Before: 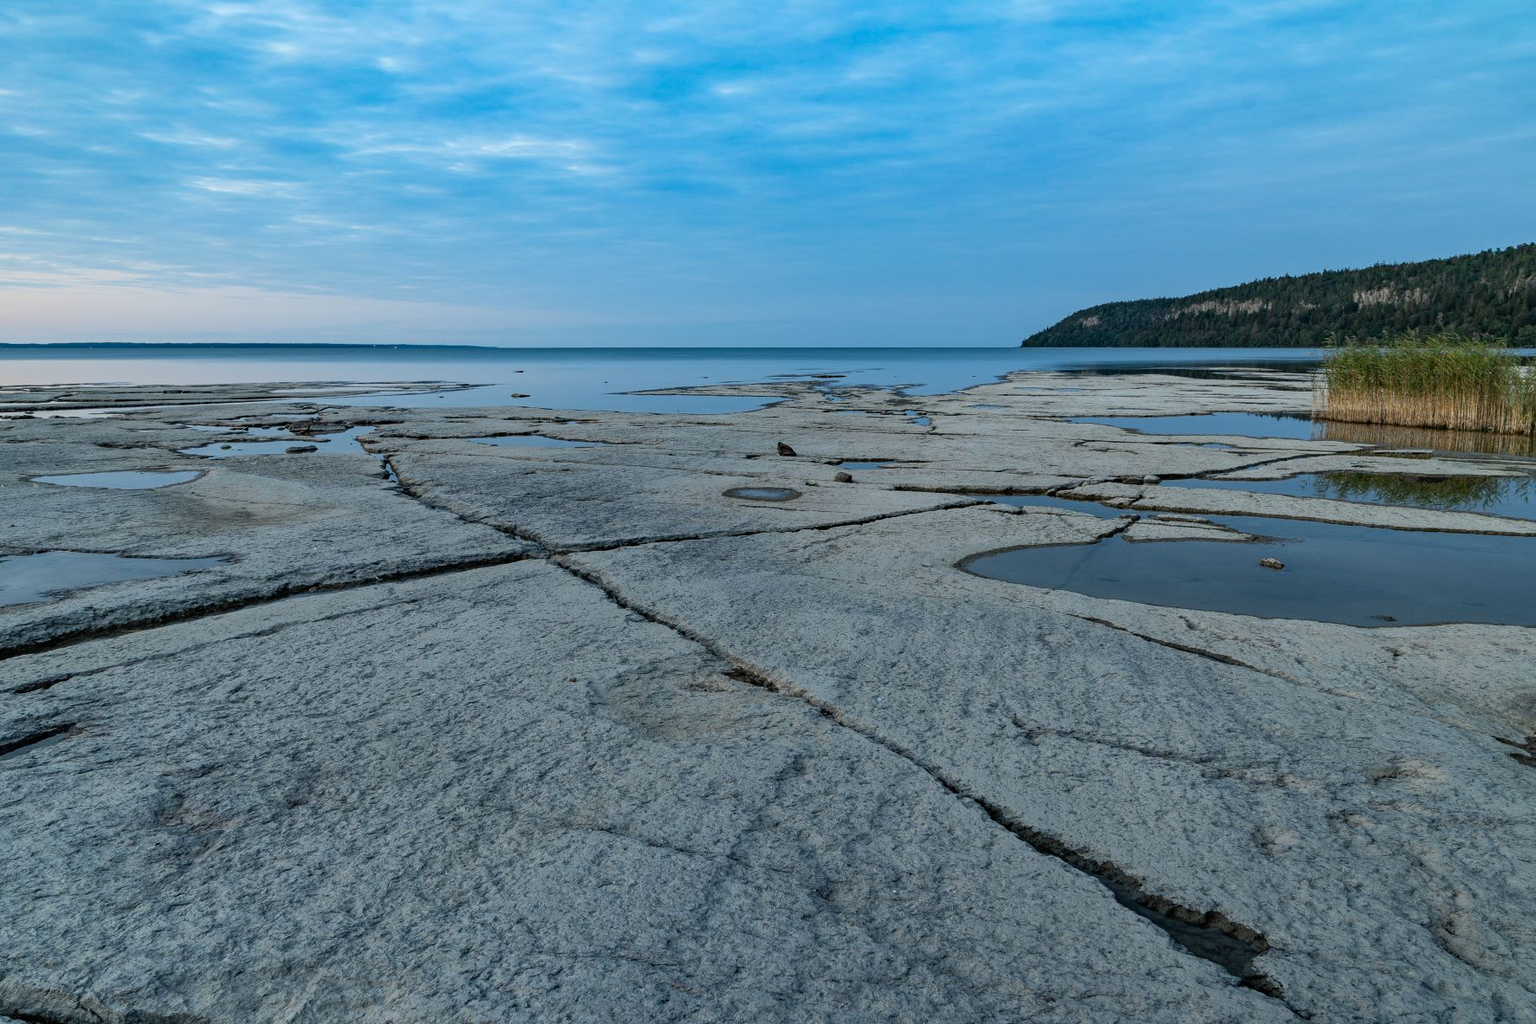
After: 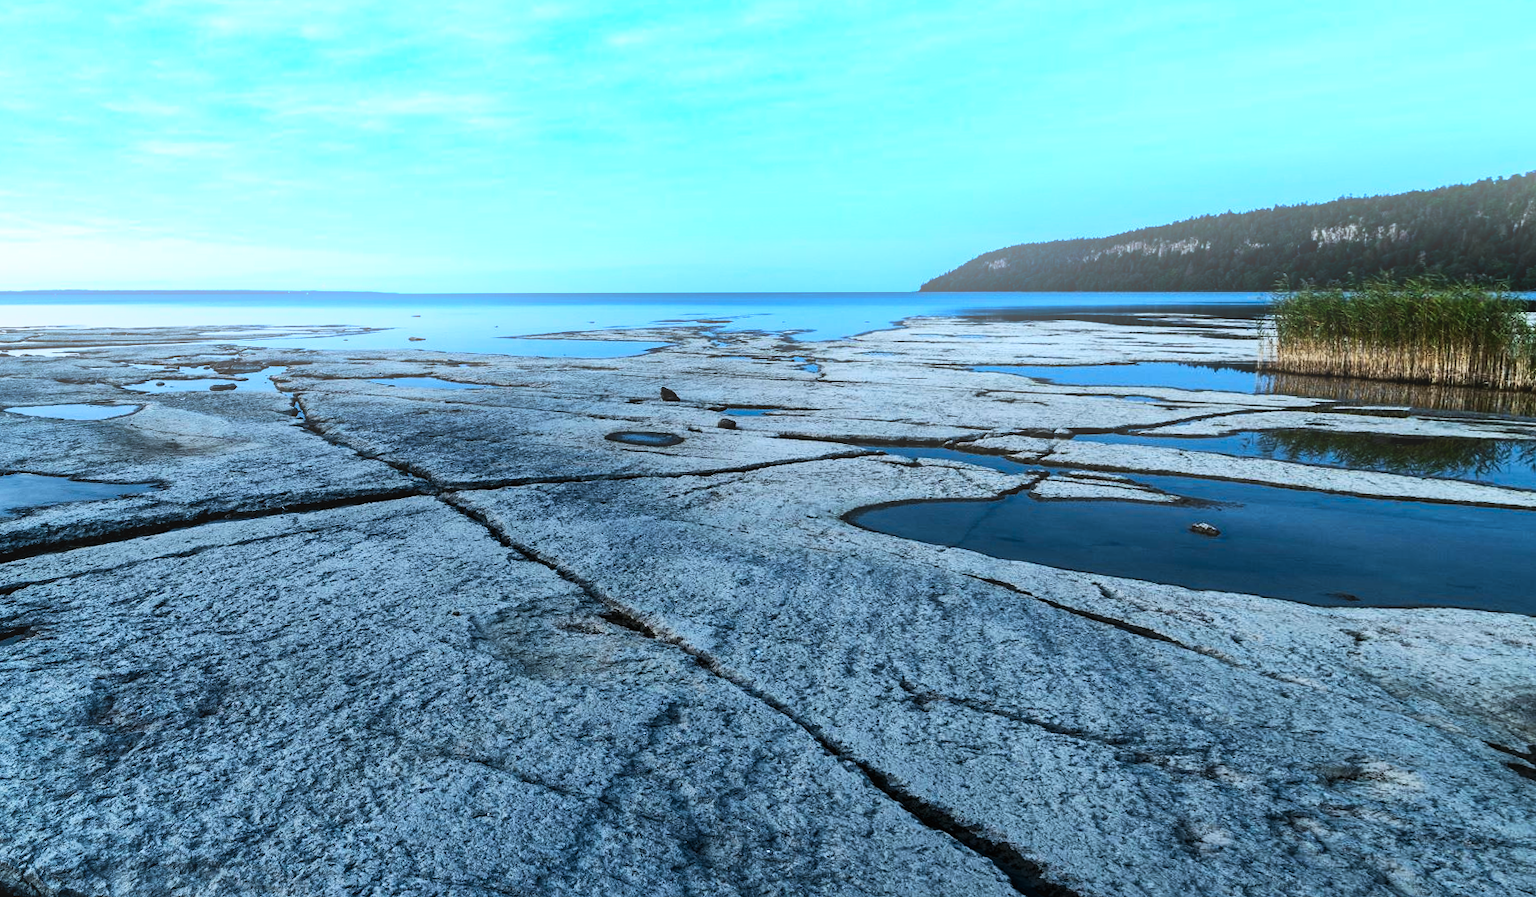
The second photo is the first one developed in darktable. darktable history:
contrast brightness saturation: contrast 0.4, brightness 0.1, saturation 0.21
levels: levels [0.026, 0.507, 0.987]
bloom: on, module defaults
rotate and perspective: rotation 1.69°, lens shift (vertical) -0.023, lens shift (horizontal) -0.291, crop left 0.025, crop right 0.988, crop top 0.092, crop bottom 0.842
tone curve: curves: ch0 [(0, 0) (0.003, 0.038) (0.011, 0.035) (0.025, 0.03) (0.044, 0.044) (0.069, 0.062) (0.1, 0.087) (0.136, 0.114) (0.177, 0.15) (0.224, 0.193) (0.277, 0.242) (0.335, 0.299) (0.399, 0.361) (0.468, 0.437) (0.543, 0.521) (0.623, 0.614) (0.709, 0.717) (0.801, 0.817) (0.898, 0.913) (1, 1)], preserve colors none
color calibration: x 0.37, y 0.382, temperature 4313.32 K
